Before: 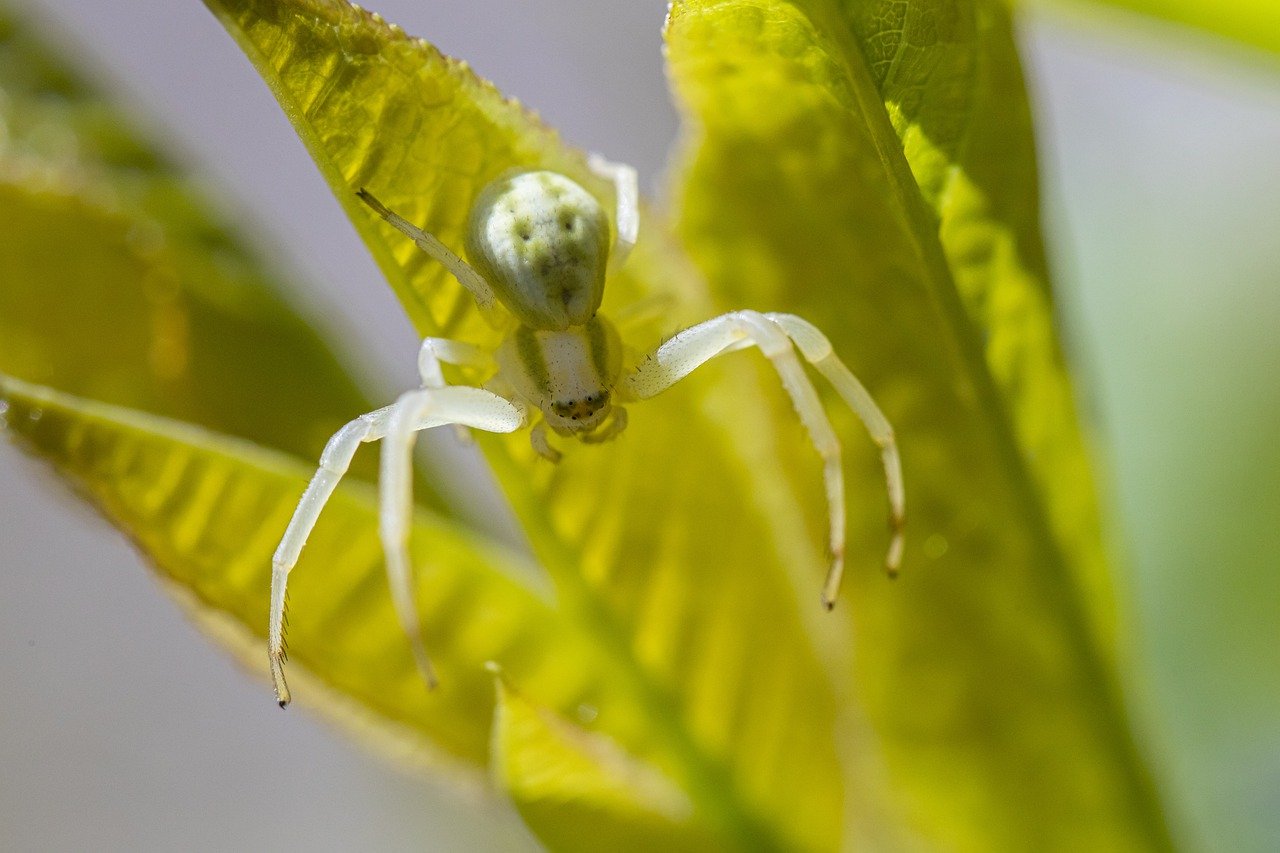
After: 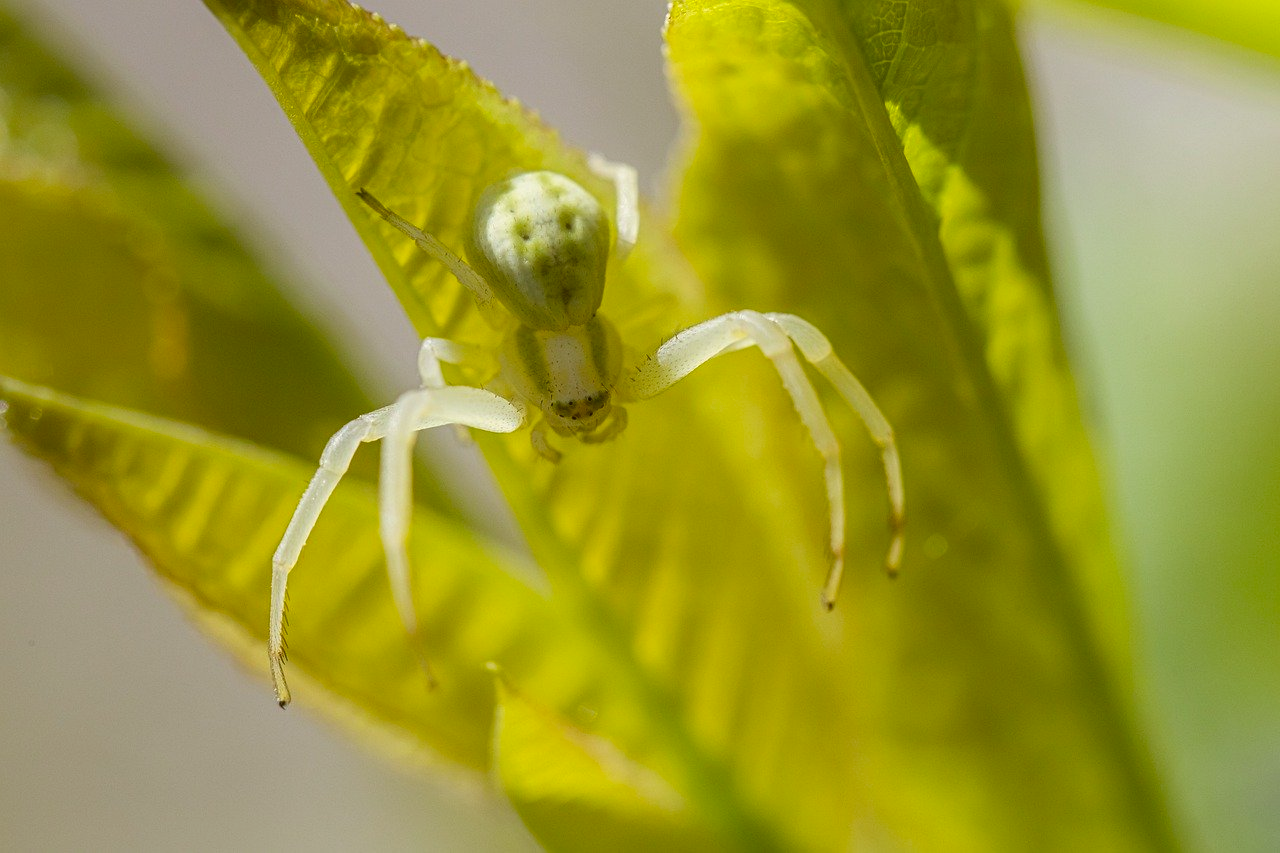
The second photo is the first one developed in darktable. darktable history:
color correction: highlights a* -1.66, highlights b* 10.4, shadows a* 0.357, shadows b* 19.27
contrast equalizer: octaves 7, y [[0.5, 0.488, 0.462, 0.461, 0.491, 0.5], [0.5 ×6], [0.5 ×6], [0 ×6], [0 ×6]]
